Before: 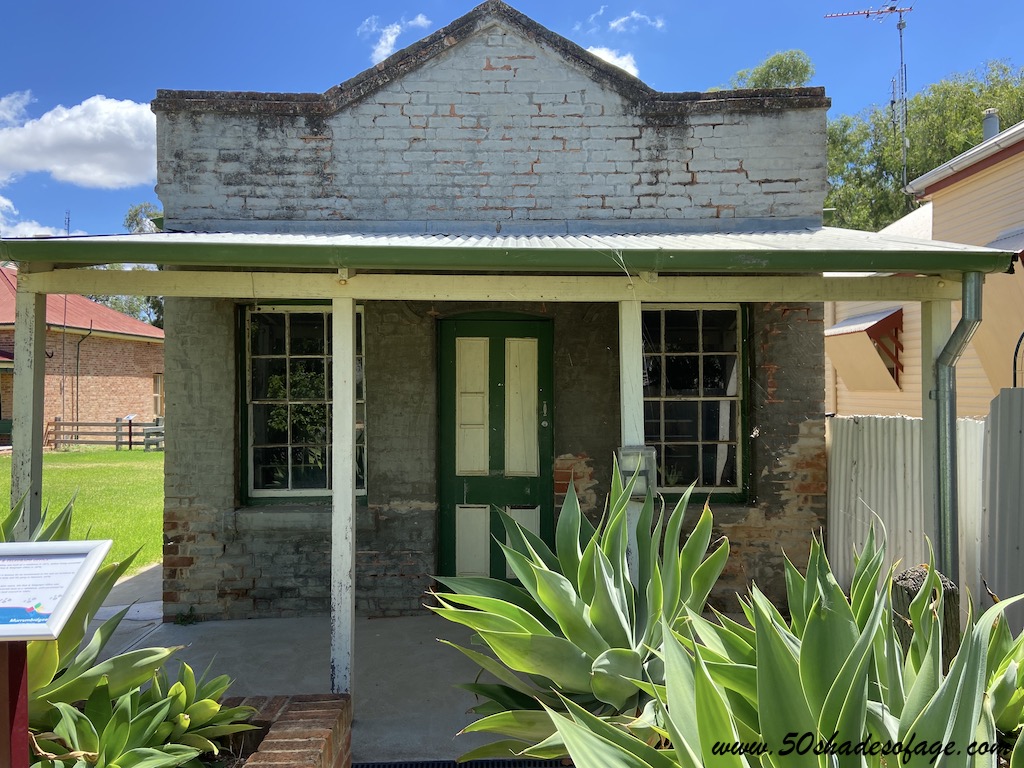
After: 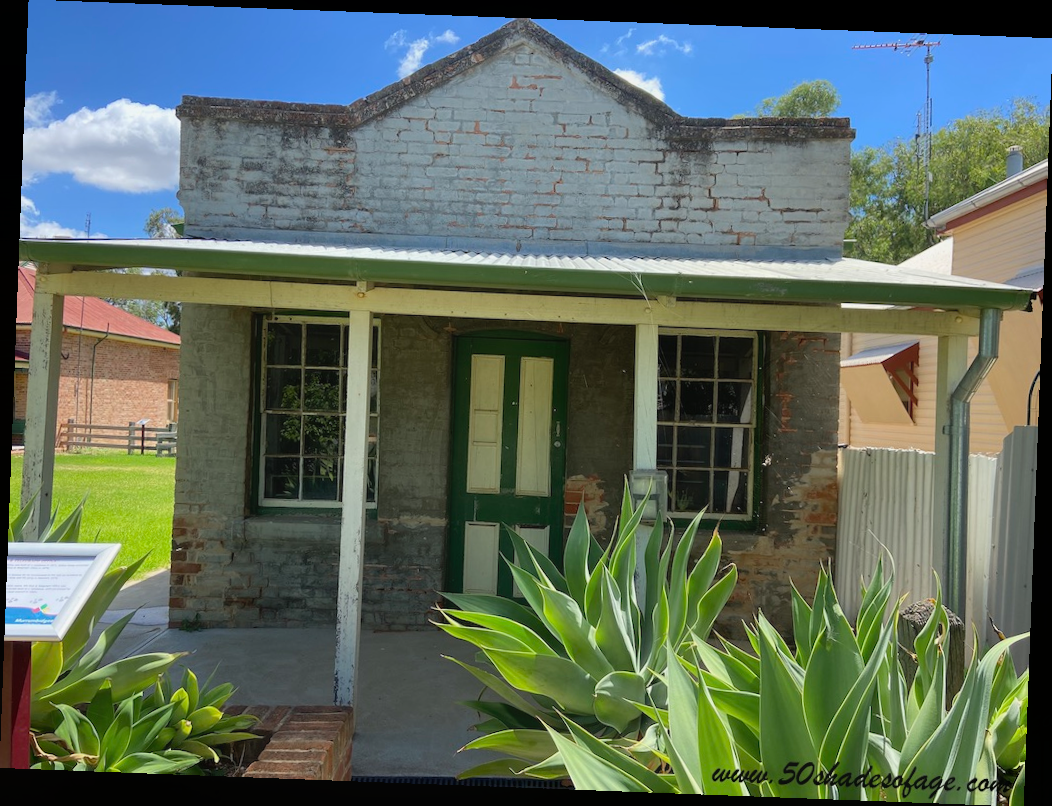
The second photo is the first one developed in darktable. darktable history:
contrast equalizer: octaves 7, y [[0.6 ×6], [0.55 ×6], [0 ×6], [0 ×6], [0 ×6]], mix -0.3
rotate and perspective: rotation 2.17°, automatic cropping off
